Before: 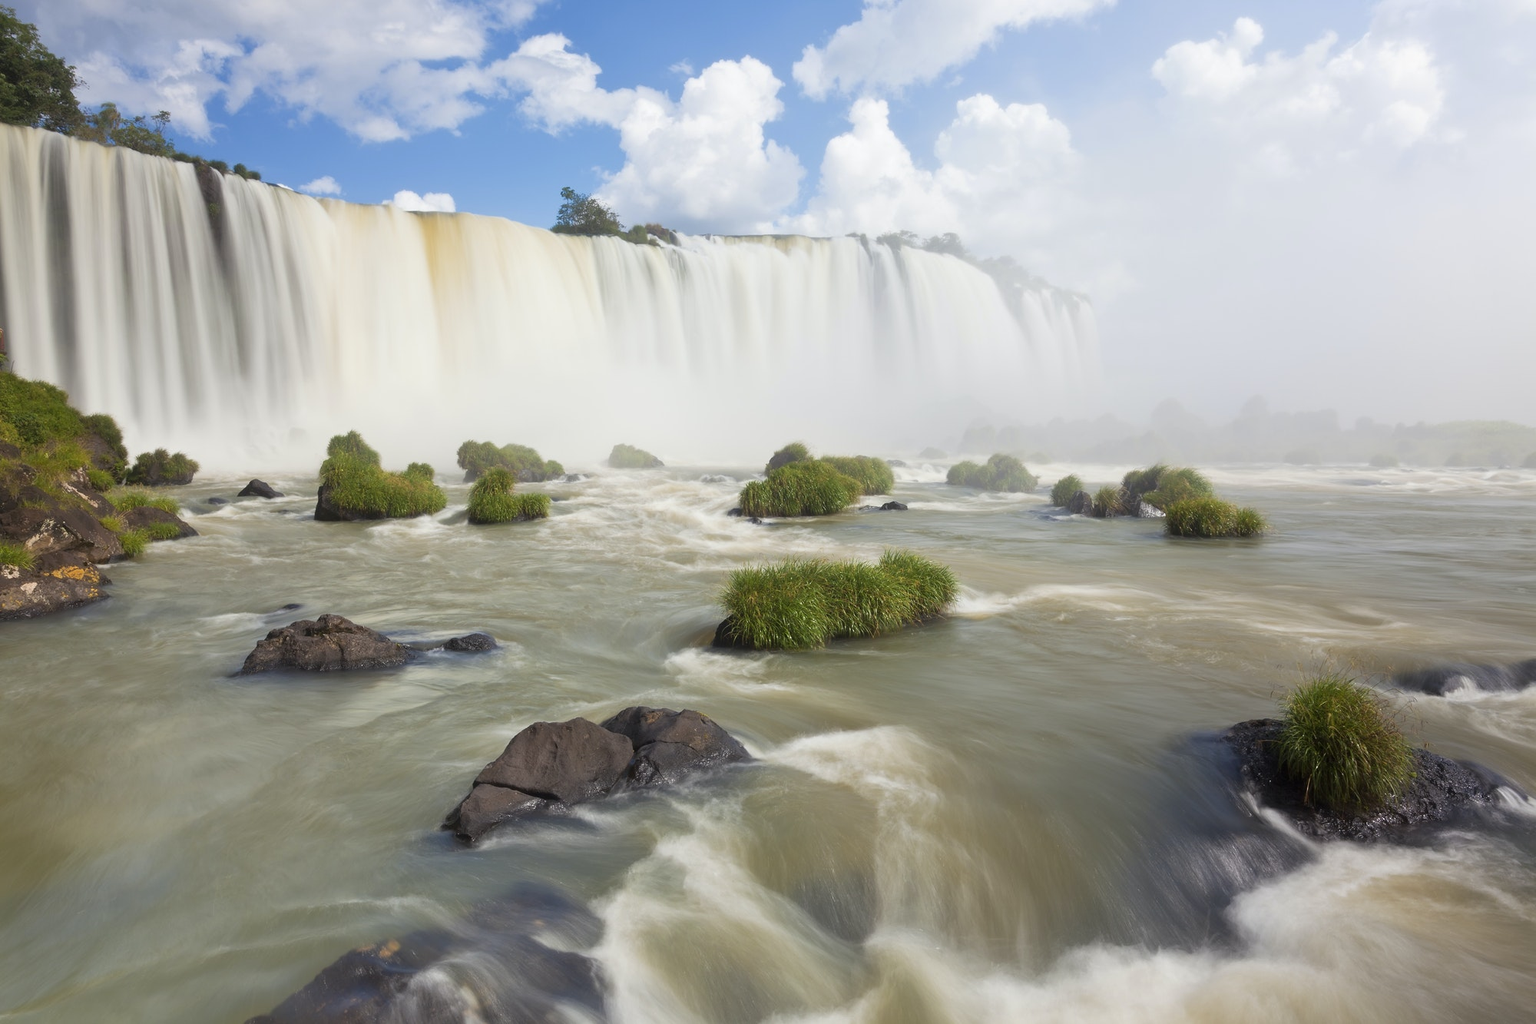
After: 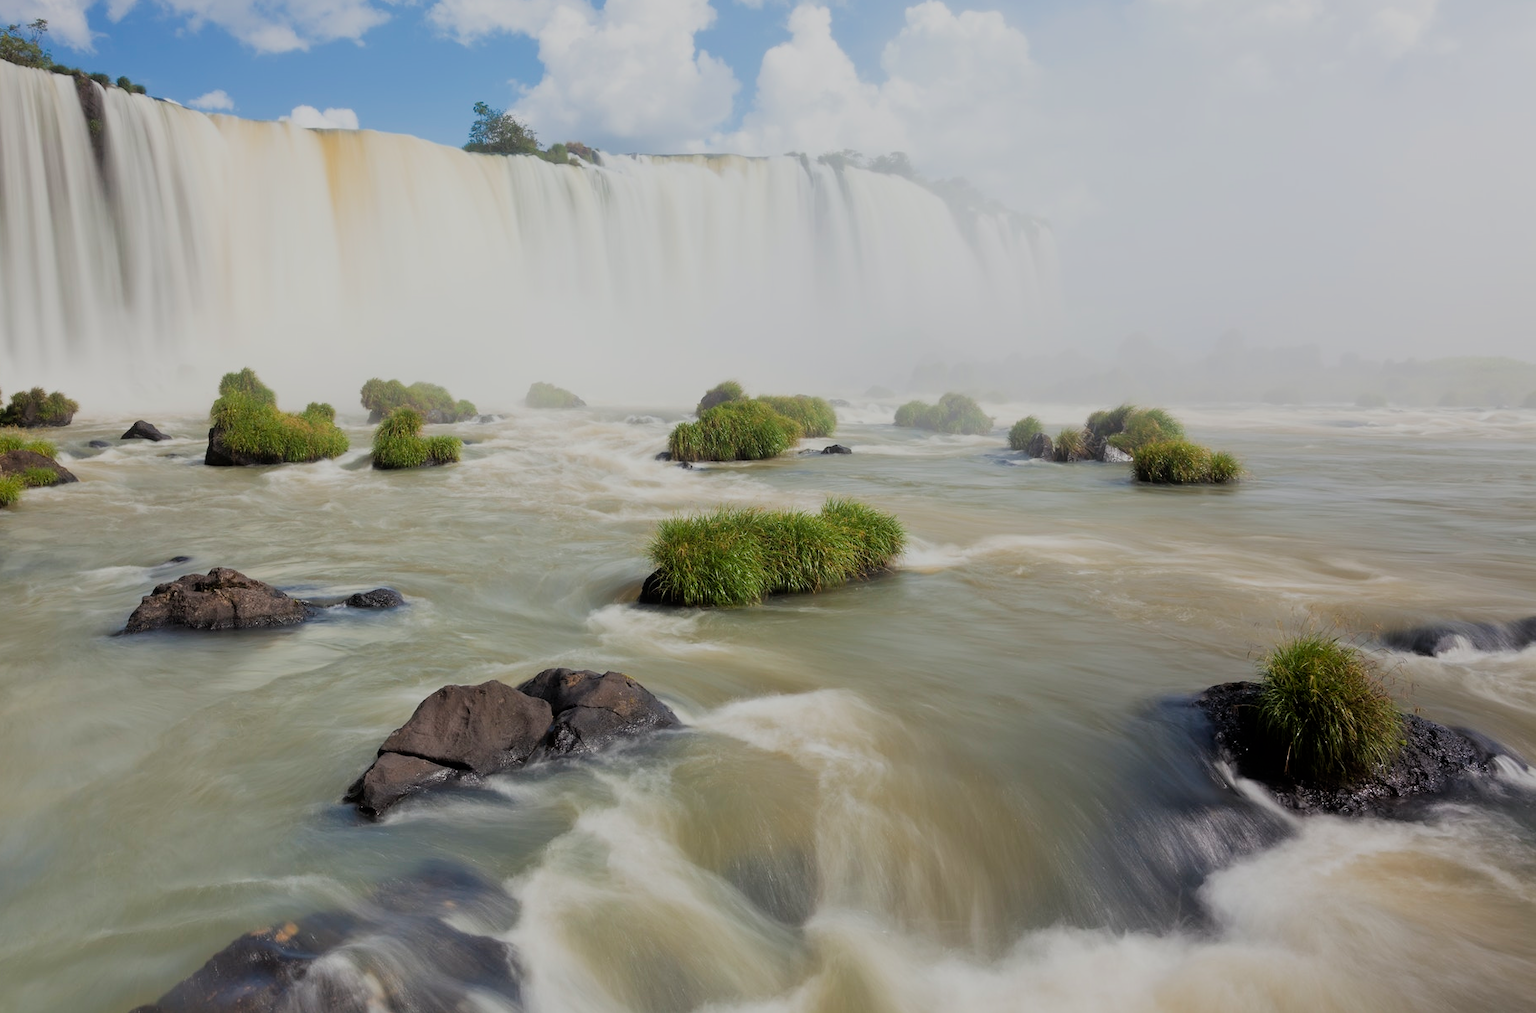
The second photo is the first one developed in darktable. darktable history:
exposure: compensate highlight preservation false
crop and rotate: left 8.262%, top 9.226%
filmic rgb: black relative exposure -6.82 EV, white relative exposure 5.89 EV, hardness 2.71
